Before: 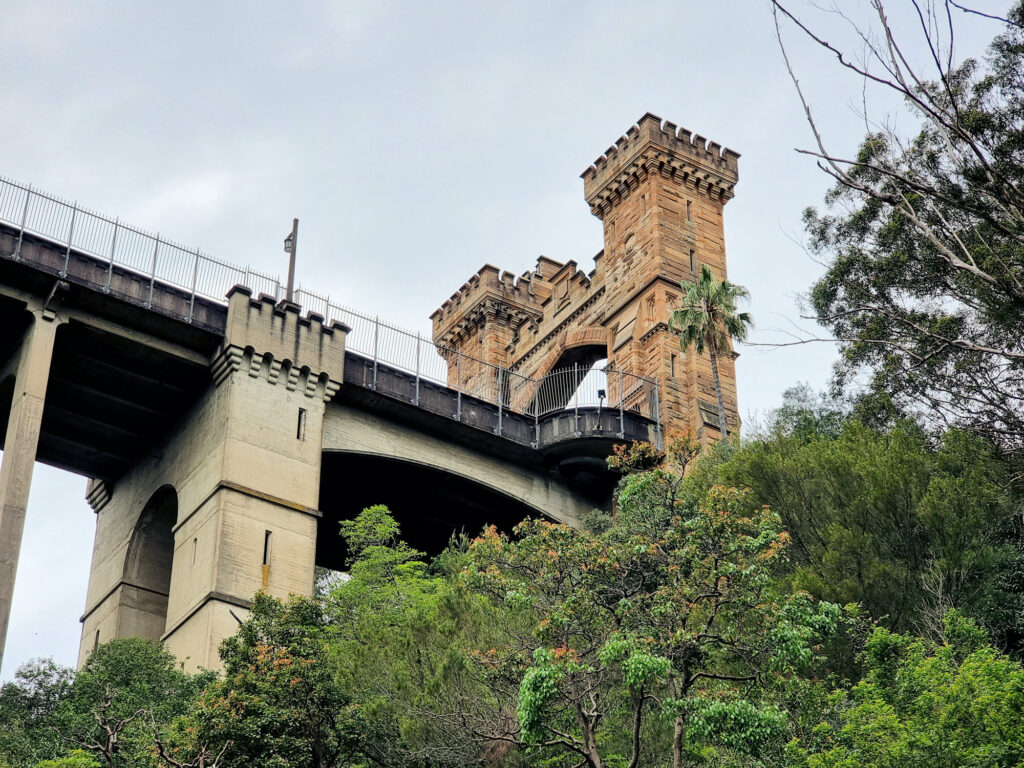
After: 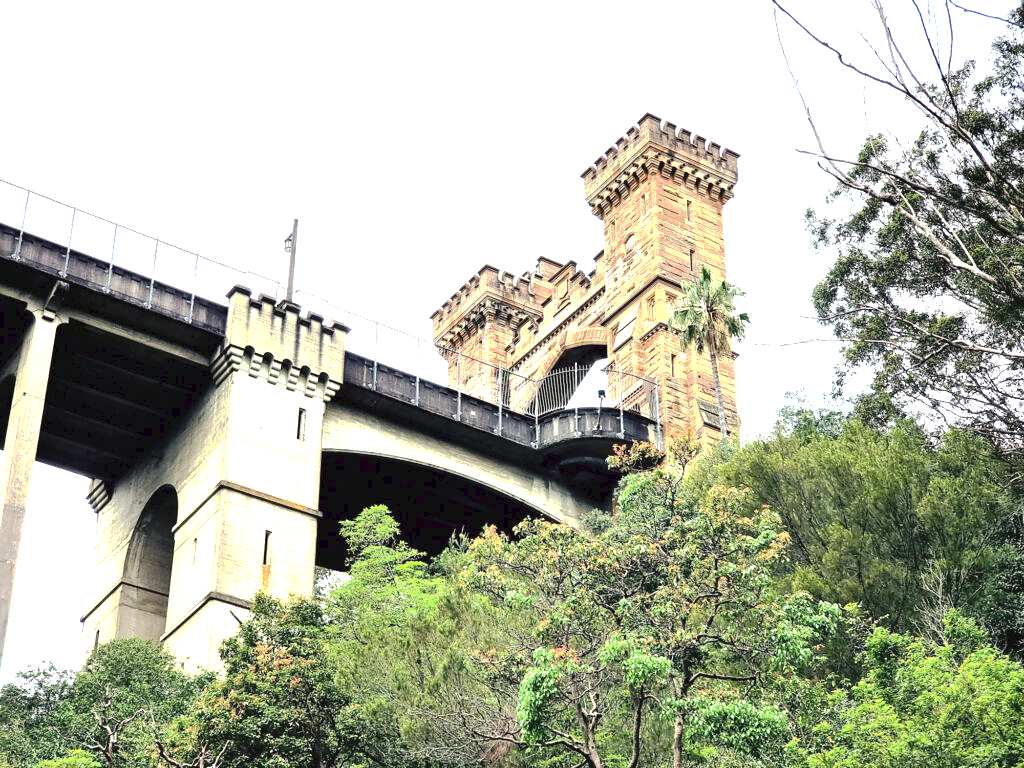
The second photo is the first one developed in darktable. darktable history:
tone curve: curves: ch0 [(0, 0) (0.003, 0.048) (0.011, 0.055) (0.025, 0.065) (0.044, 0.089) (0.069, 0.111) (0.1, 0.132) (0.136, 0.163) (0.177, 0.21) (0.224, 0.259) (0.277, 0.323) (0.335, 0.385) (0.399, 0.442) (0.468, 0.508) (0.543, 0.578) (0.623, 0.648) (0.709, 0.716) (0.801, 0.781) (0.898, 0.845) (1, 1)], preserve colors none
tone equalizer: -8 EV -0.417 EV, -7 EV -0.389 EV, -6 EV -0.333 EV, -5 EV -0.222 EV, -3 EV 0.222 EV, -2 EV 0.333 EV, -1 EV 0.389 EV, +0 EV 0.417 EV, edges refinement/feathering 500, mask exposure compensation -1.57 EV, preserve details no
exposure: exposure 1.2 EV, compensate highlight preservation false
